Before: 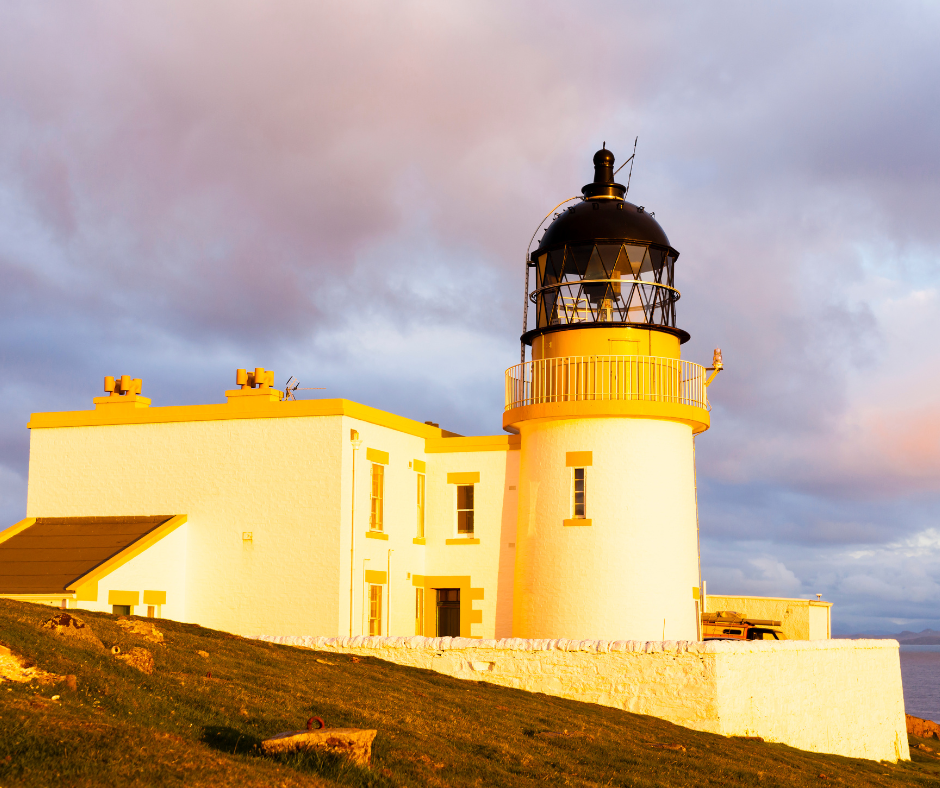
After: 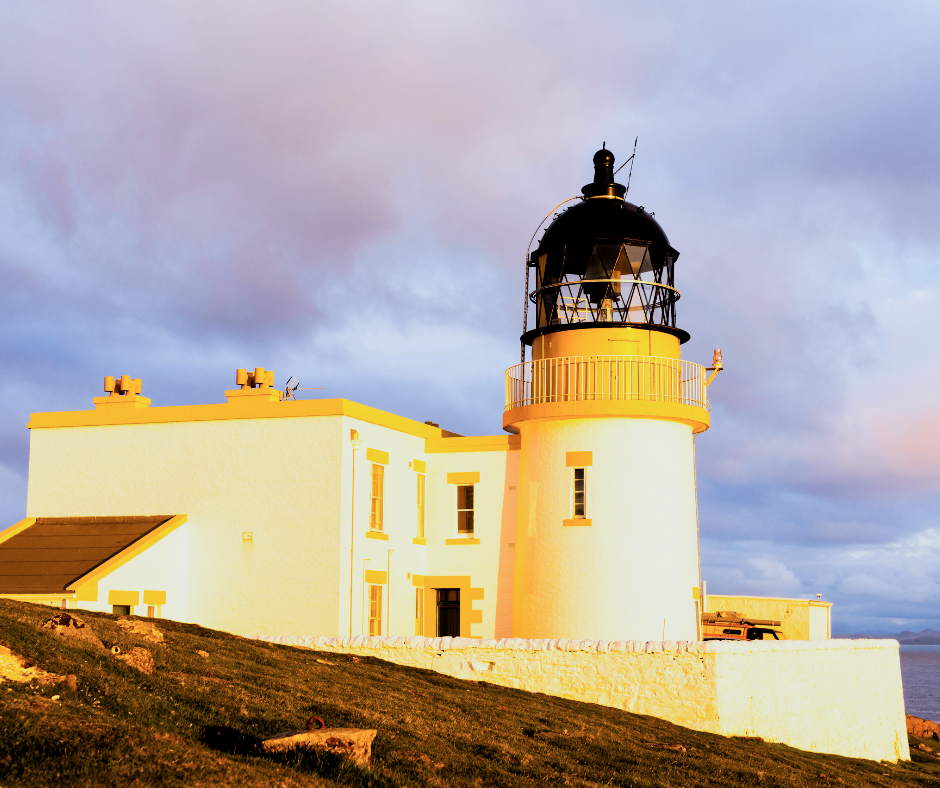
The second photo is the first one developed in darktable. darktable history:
local contrast: mode bilateral grid, contrast 10, coarseness 25, detail 110%, midtone range 0.2
color calibration: x 0.37, y 0.382, temperature 4313.32 K
filmic rgb: black relative exposure -5 EV, white relative exposure 3.5 EV, hardness 3.19, contrast 1.4, highlights saturation mix -30%
